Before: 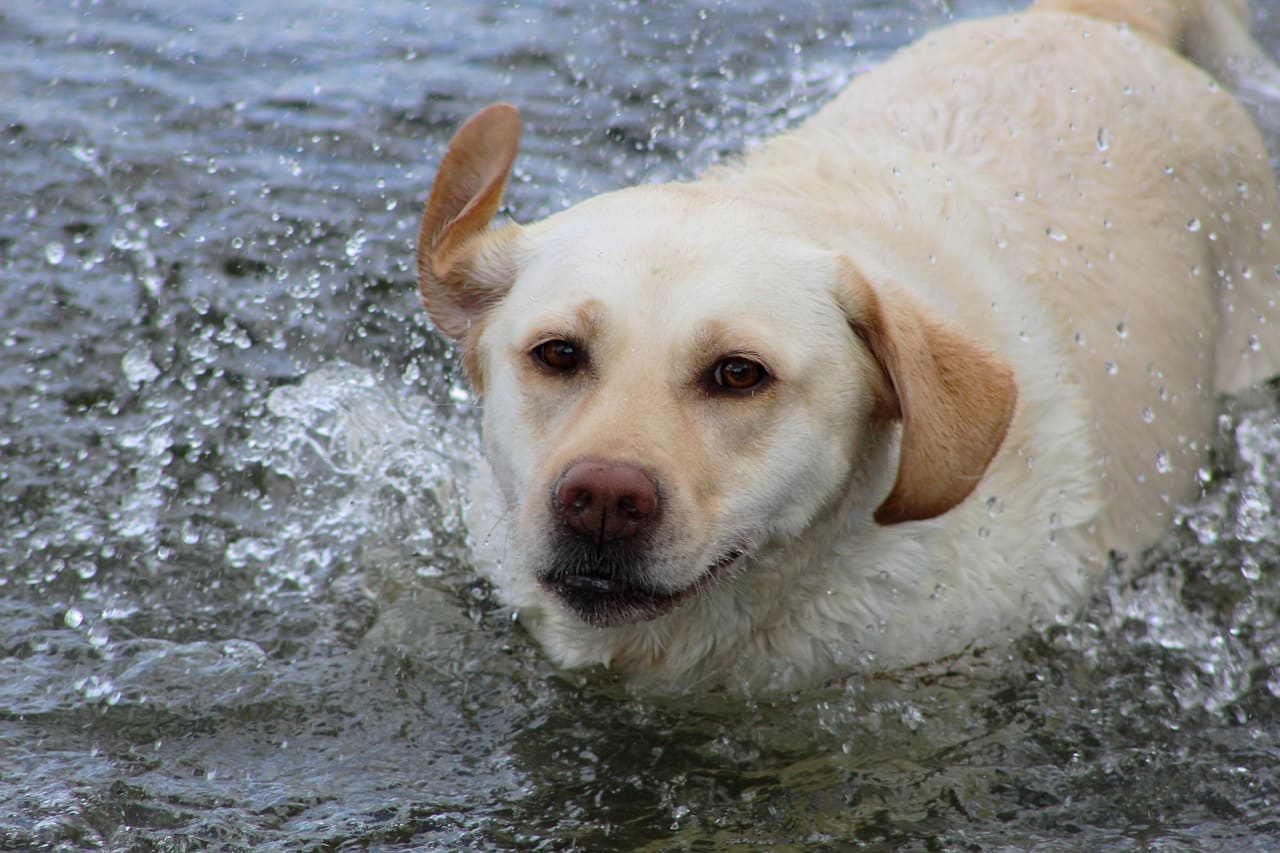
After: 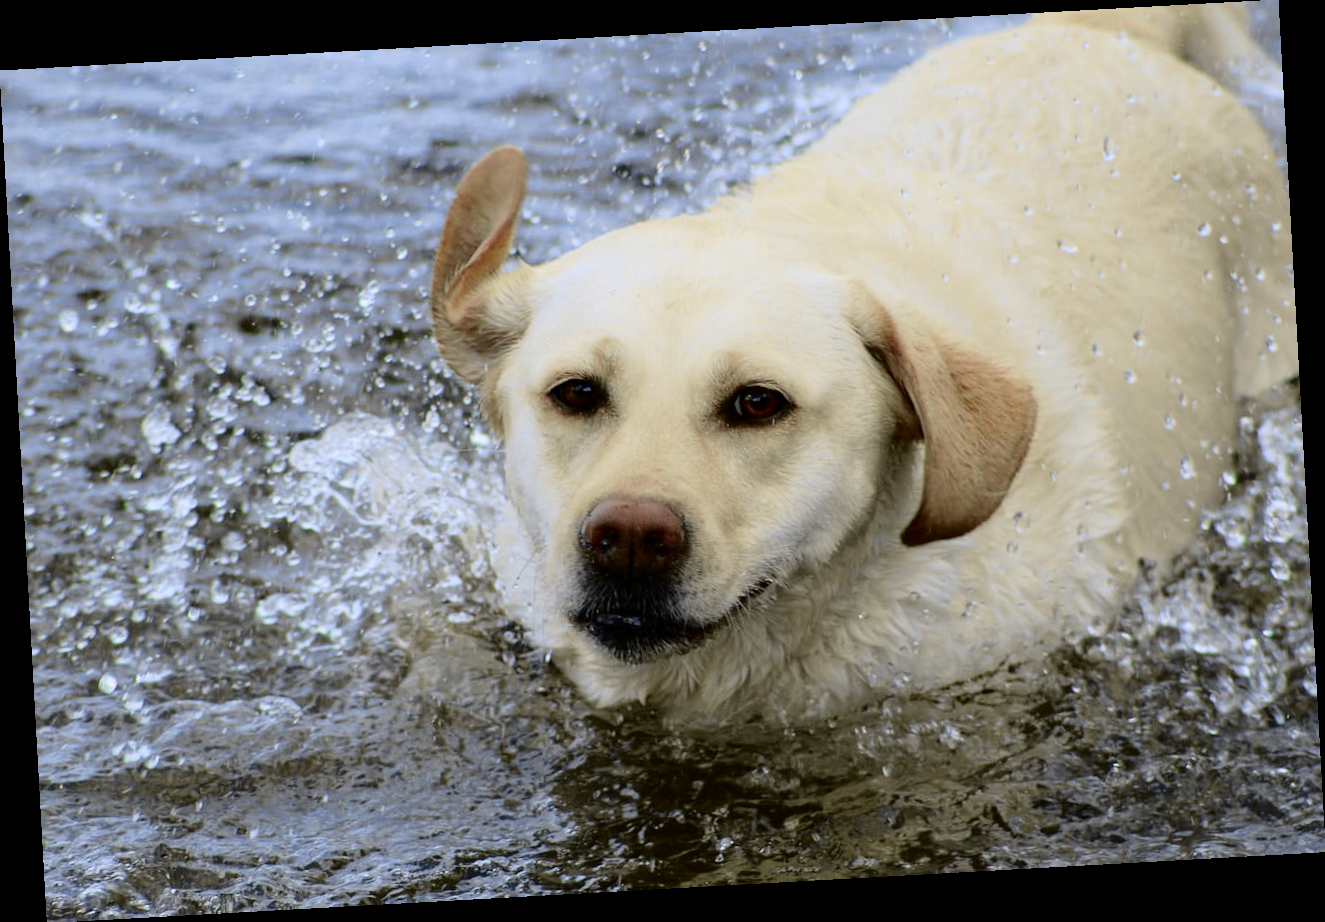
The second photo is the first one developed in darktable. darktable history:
tone curve: curves: ch0 [(0.017, 0) (0.122, 0.046) (0.295, 0.297) (0.449, 0.505) (0.559, 0.629) (0.729, 0.796) (0.879, 0.898) (1, 0.97)]; ch1 [(0, 0) (0.393, 0.4) (0.447, 0.447) (0.485, 0.497) (0.522, 0.503) (0.539, 0.52) (0.606, 0.6) (0.696, 0.679) (1, 1)]; ch2 [(0, 0) (0.369, 0.388) (0.449, 0.431) (0.499, 0.501) (0.516, 0.536) (0.604, 0.599) (0.741, 0.763) (1, 1)], color space Lab, independent channels, preserve colors none
rotate and perspective: rotation -3.18°, automatic cropping off
